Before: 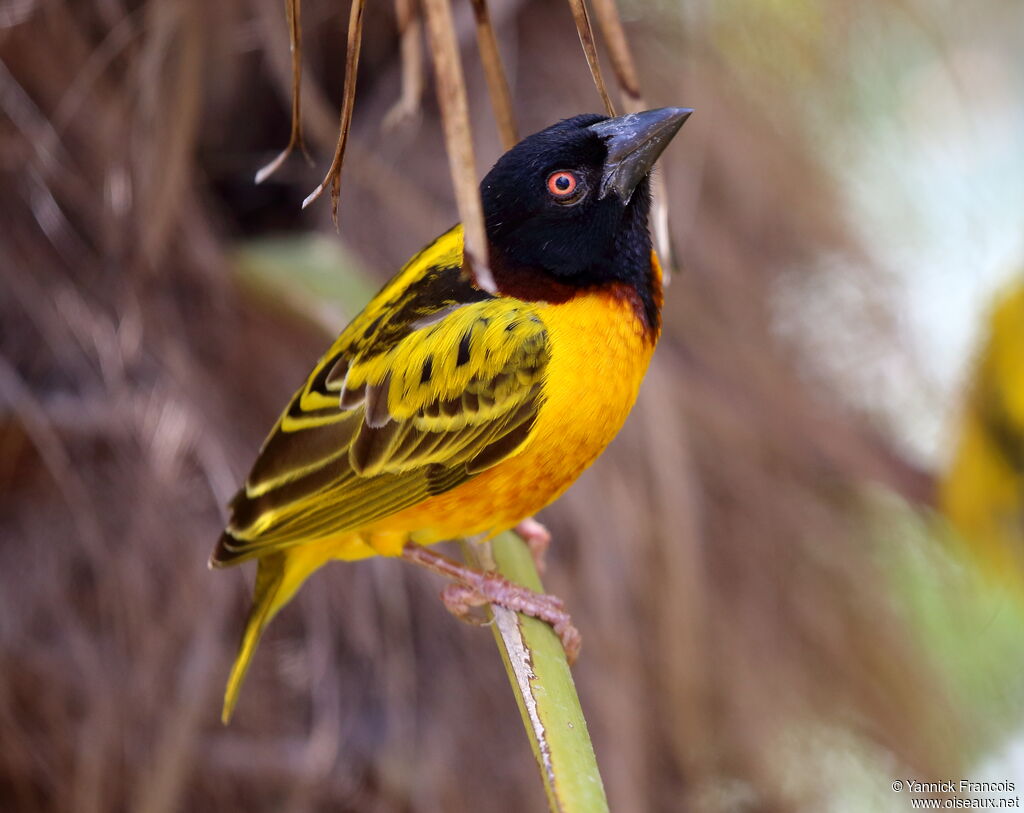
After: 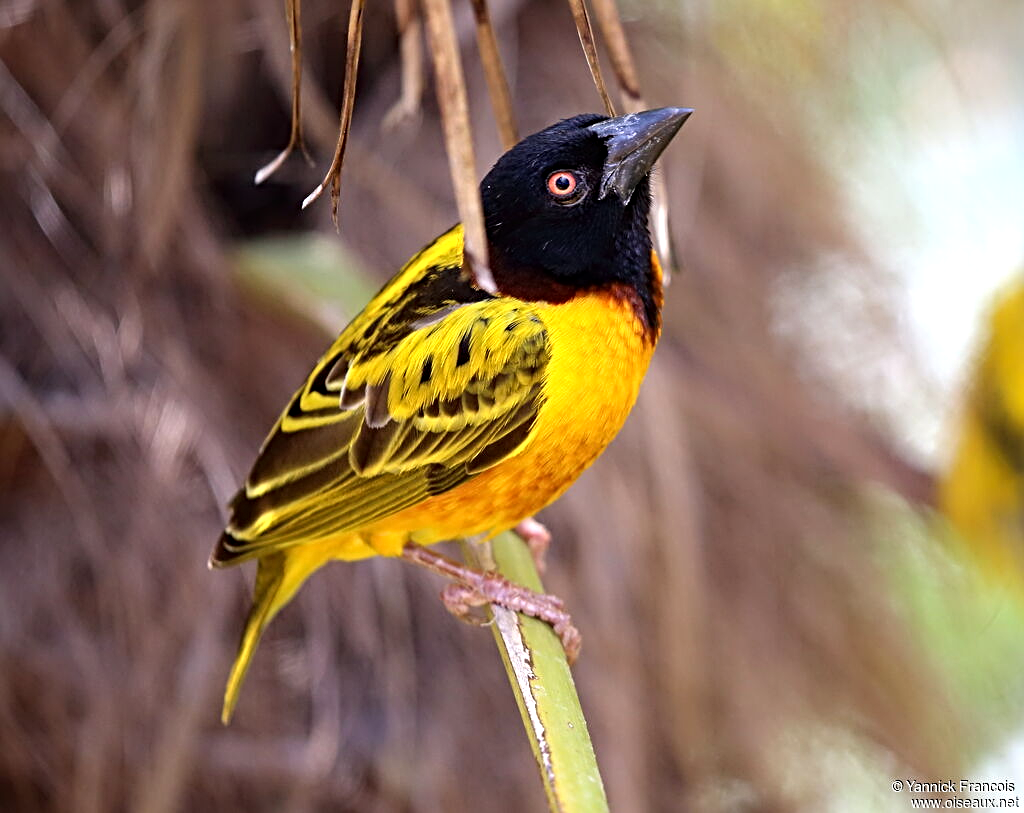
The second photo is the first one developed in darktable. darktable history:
tone equalizer: -8 EV -0.396 EV, -7 EV -0.408 EV, -6 EV -0.345 EV, -5 EV -0.188 EV, -3 EV 0.241 EV, -2 EV 0.306 EV, -1 EV 0.401 EV, +0 EV 0.388 EV
sharpen: radius 3.956
